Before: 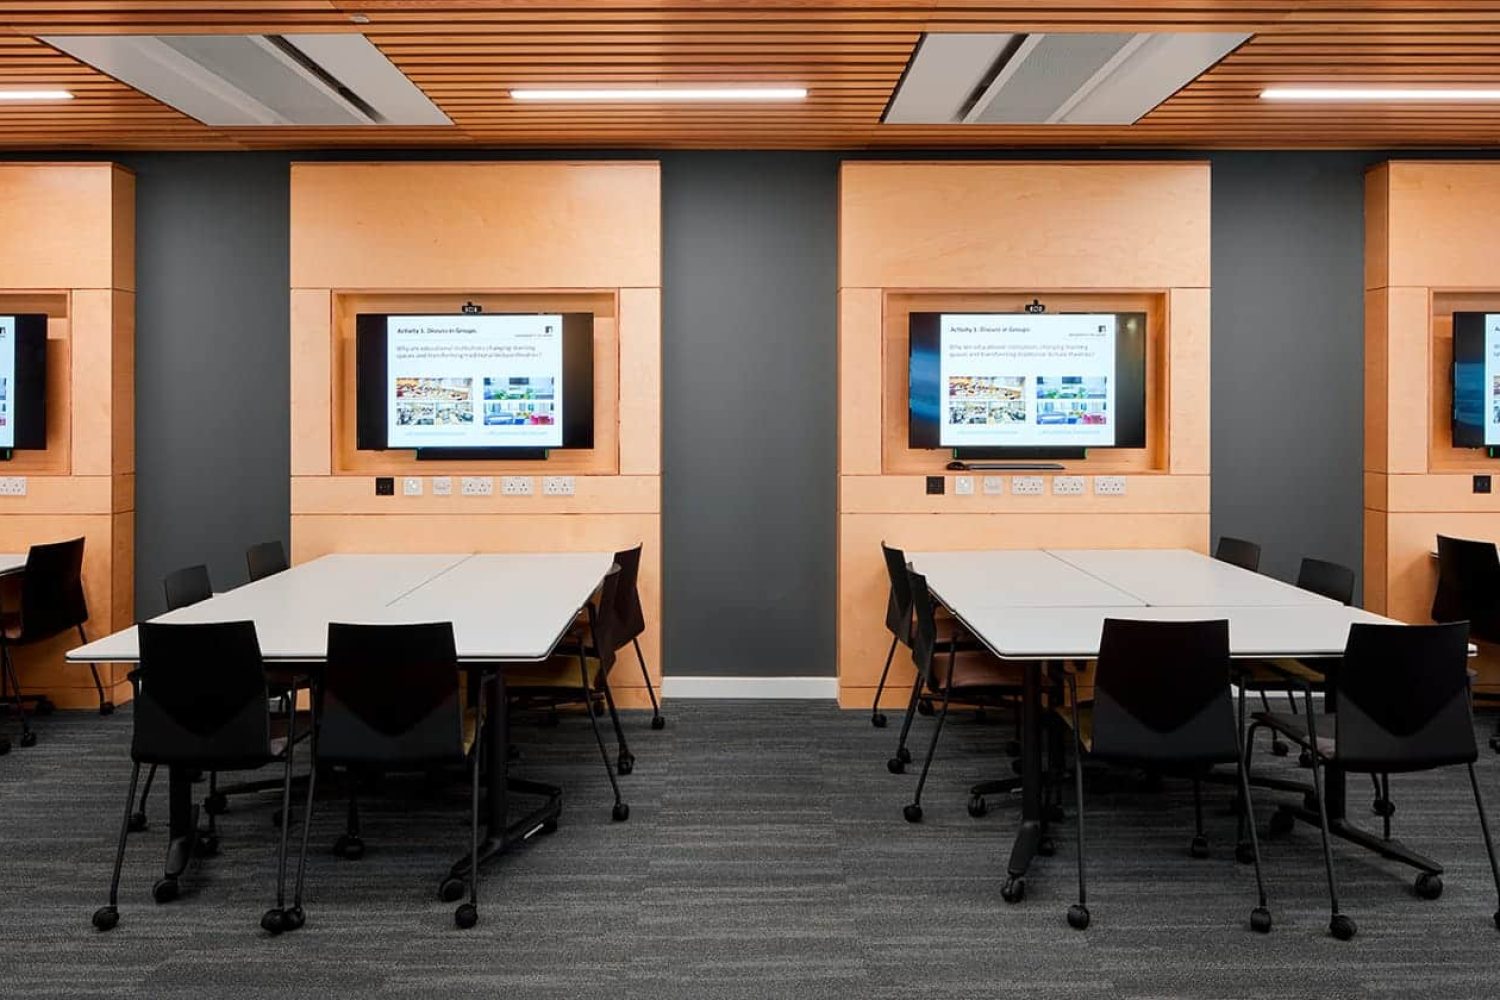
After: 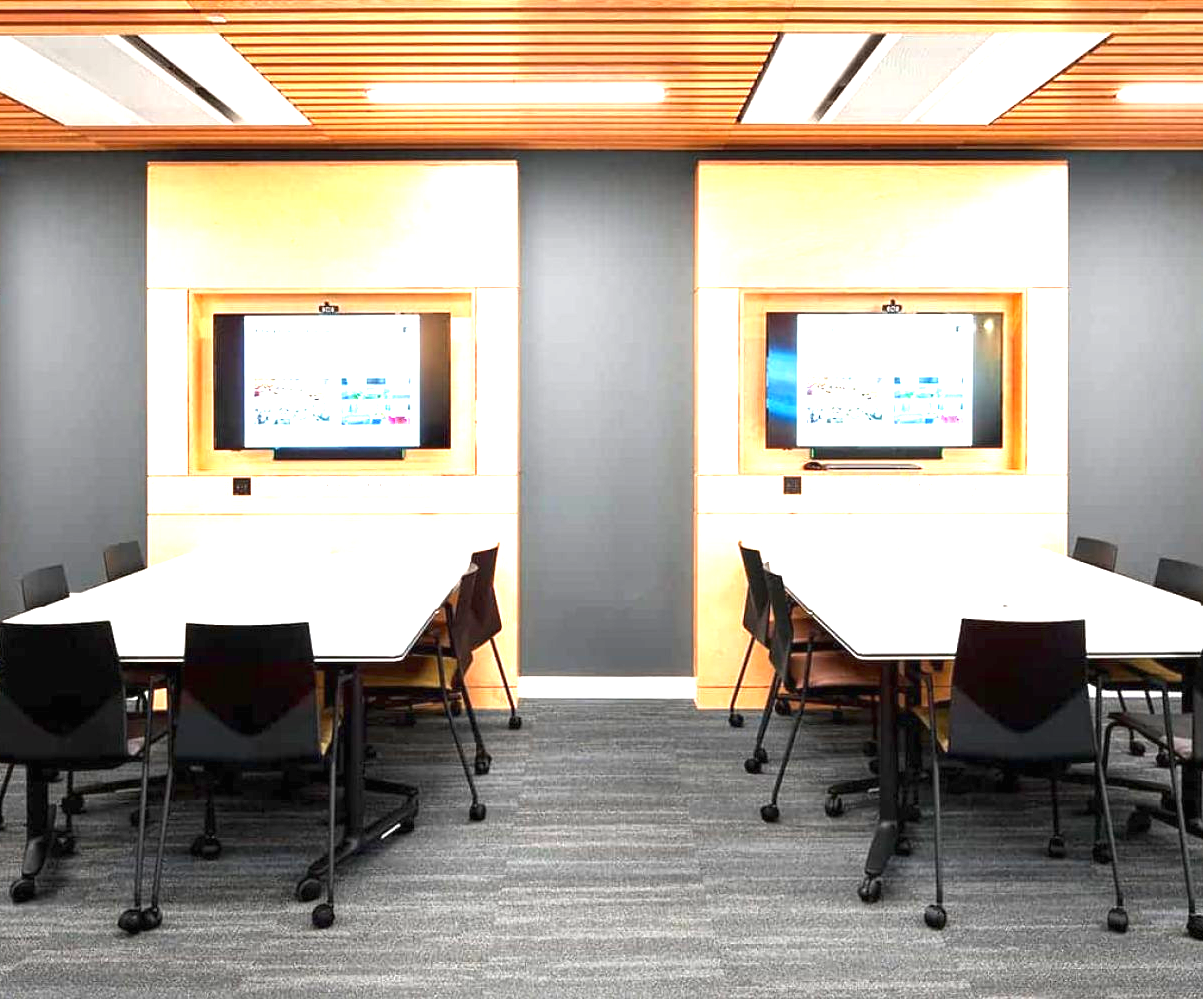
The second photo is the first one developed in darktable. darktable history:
crop and rotate: left 9.597%, right 10.195%
exposure: black level correction 0, exposure 1.9 EV, compensate highlight preservation false
